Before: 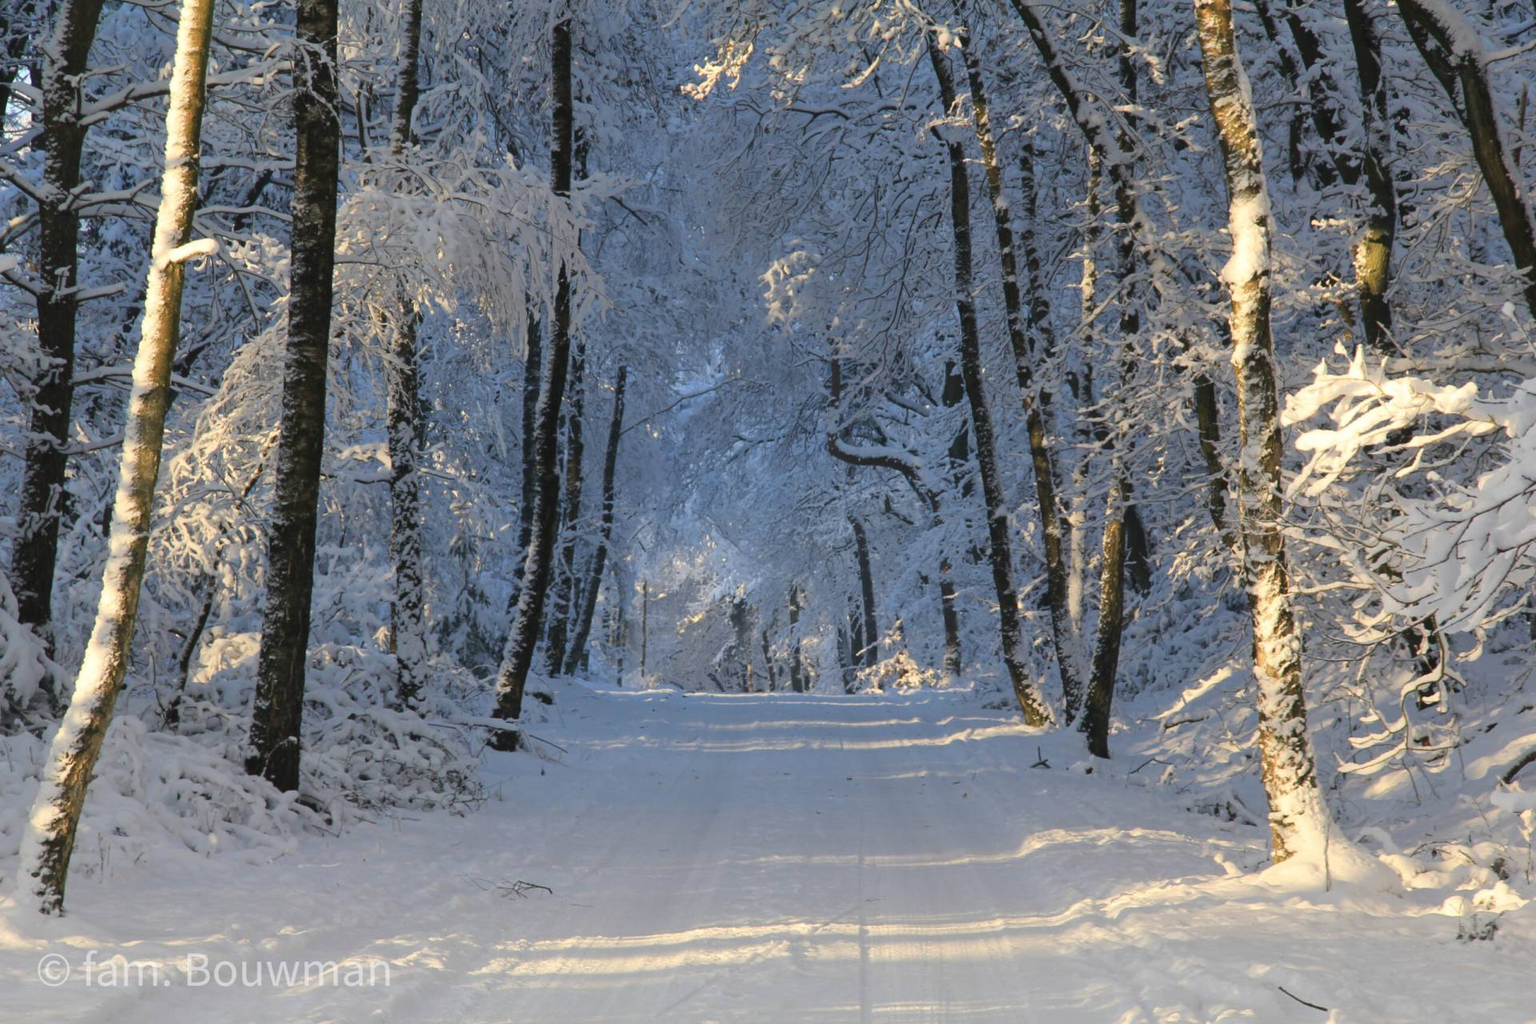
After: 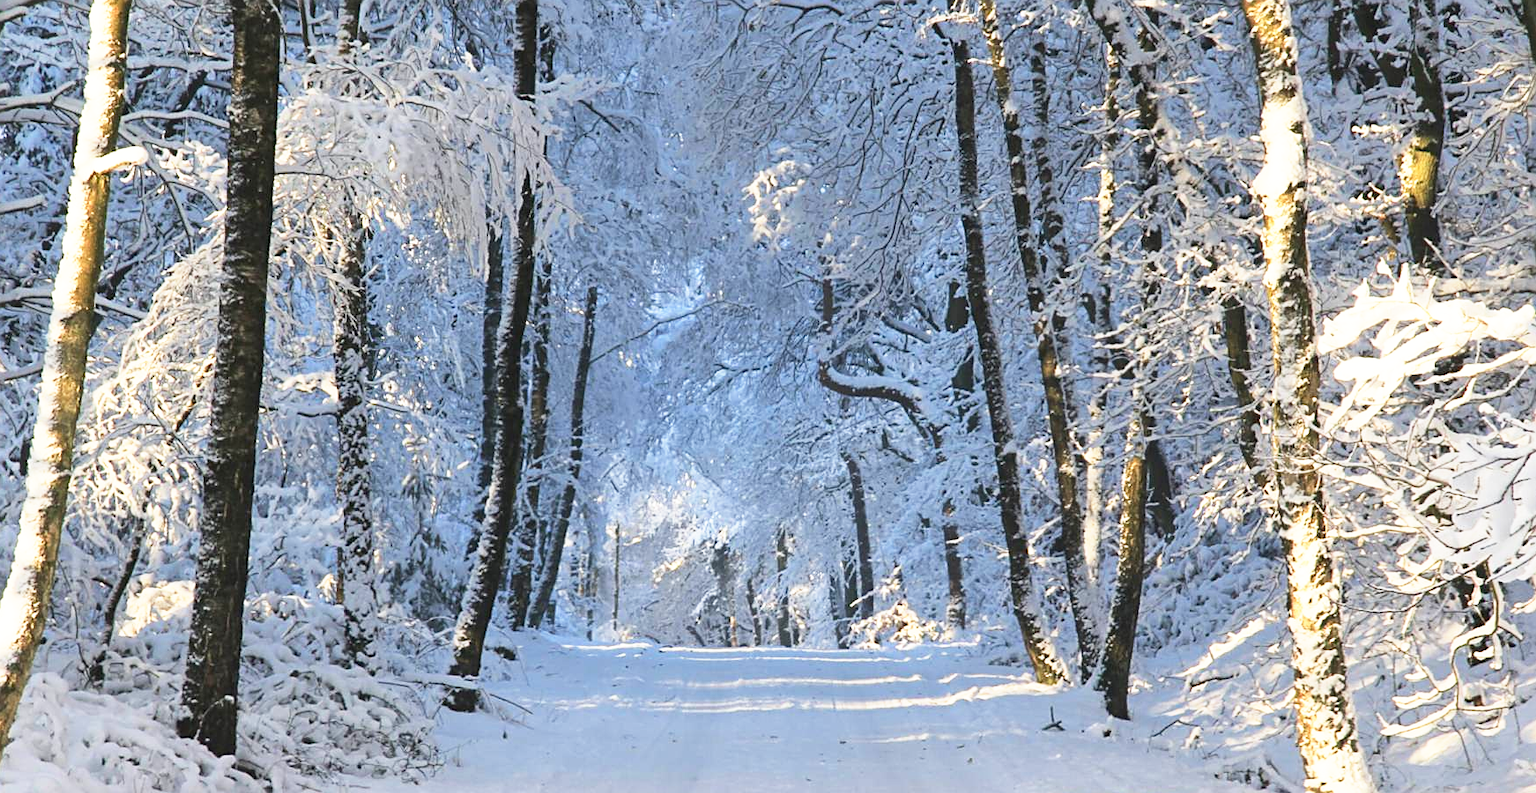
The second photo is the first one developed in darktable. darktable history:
sharpen: on, module defaults
crop: left 5.526%, top 10.334%, right 3.703%, bottom 19.36%
base curve: curves: ch0 [(0, 0) (0.495, 0.917) (1, 1)], preserve colors none
